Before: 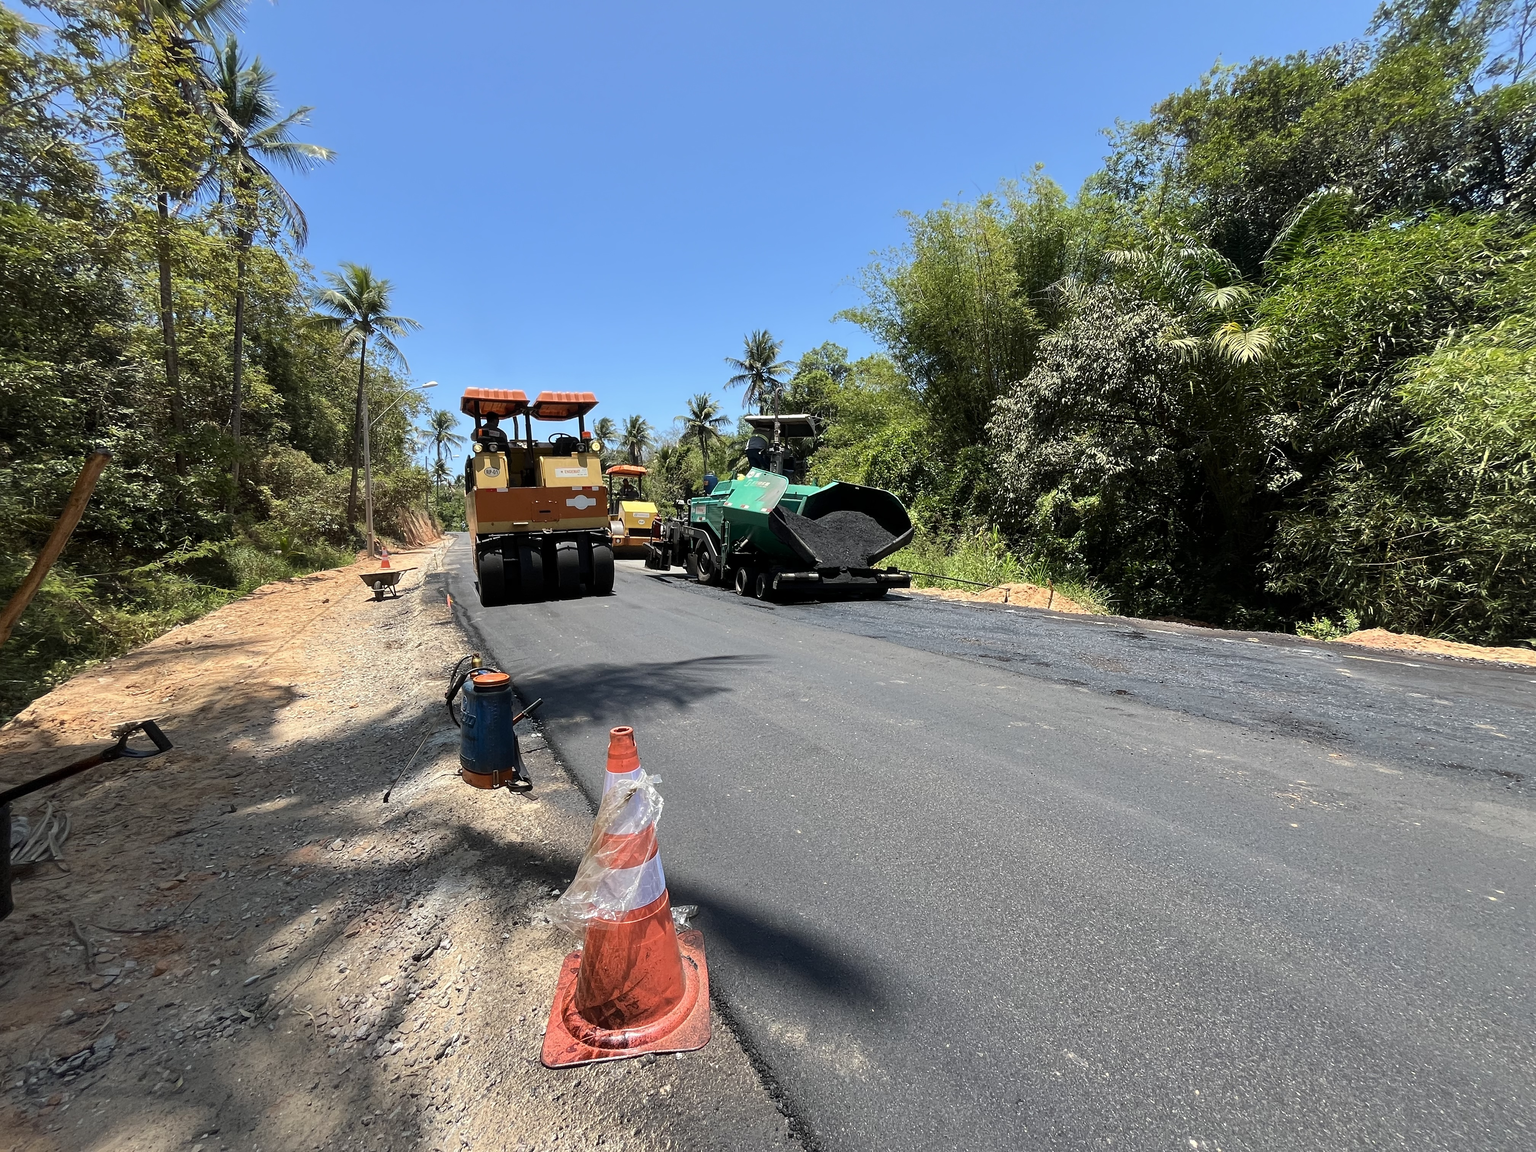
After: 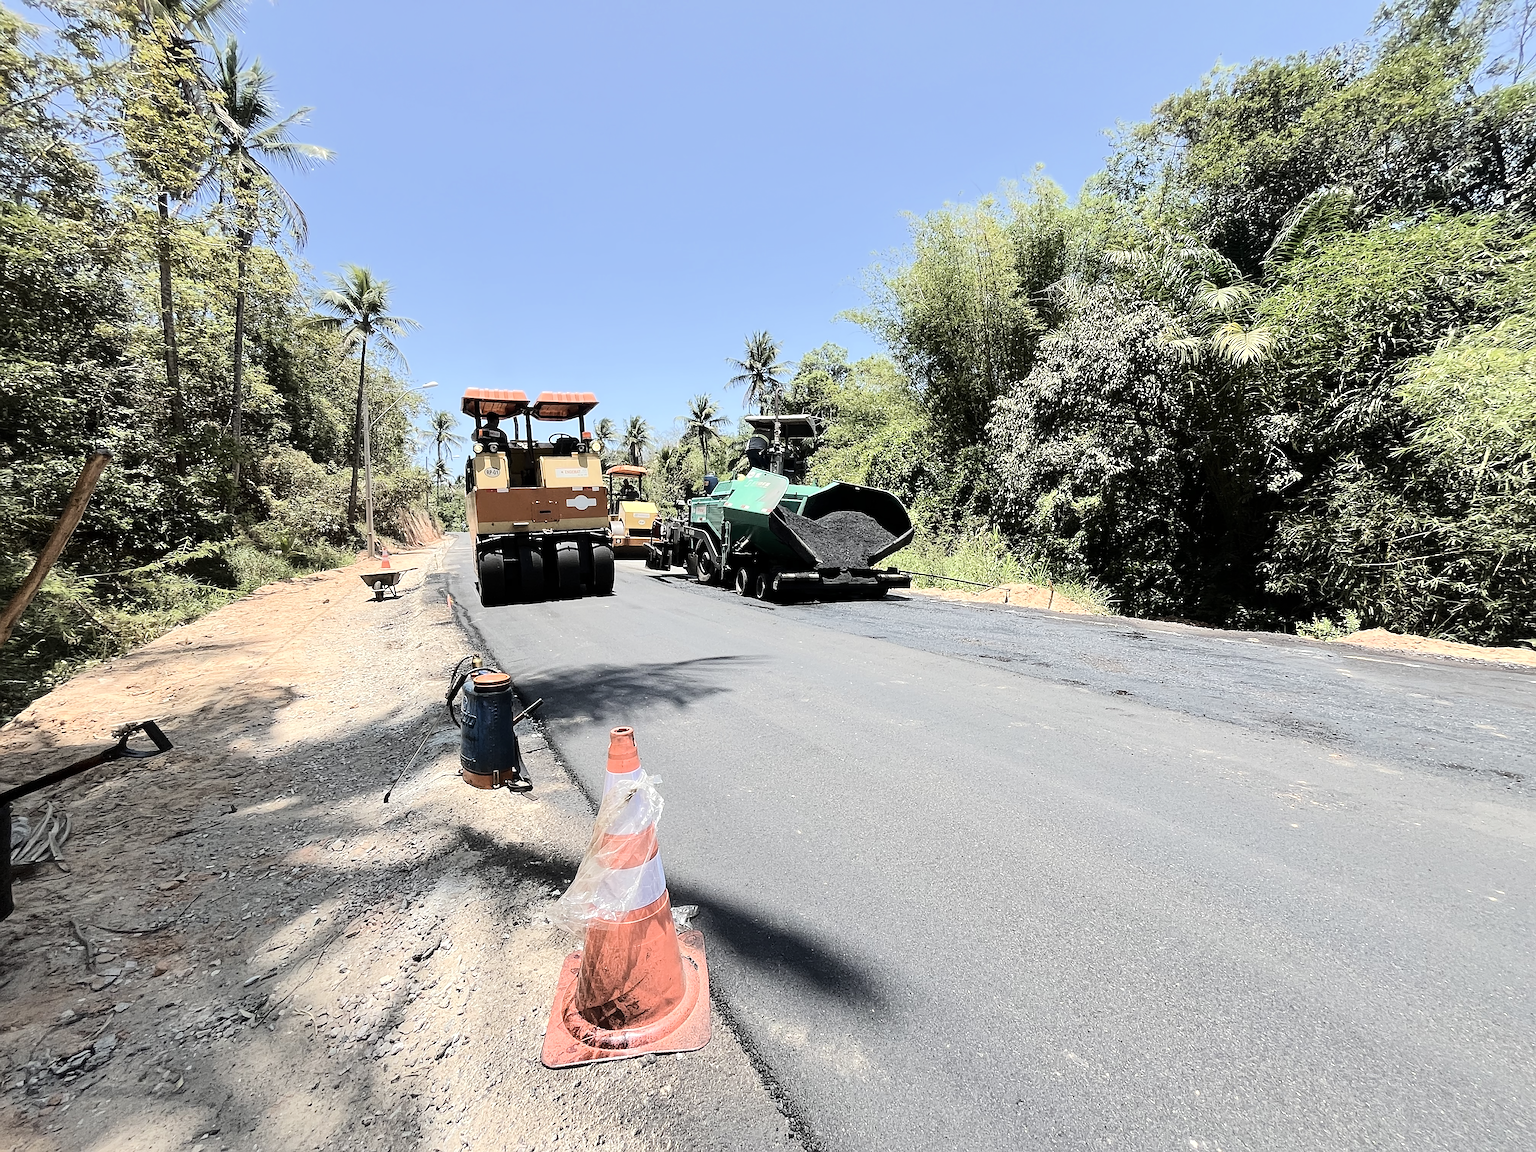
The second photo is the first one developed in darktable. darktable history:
tone equalizer: -7 EV 0.157 EV, -6 EV 0.625 EV, -5 EV 1.18 EV, -4 EV 1.3 EV, -3 EV 1.15 EV, -2 EV 0.6 EV, -1 EV 0.16 EV, edges refinement/feathering 500, mask exposure compensation -1.57 EV, preserve details no
contrast brightness saturation: contrast 0.098, saturation -0.358
sharpen: on, module defaults
